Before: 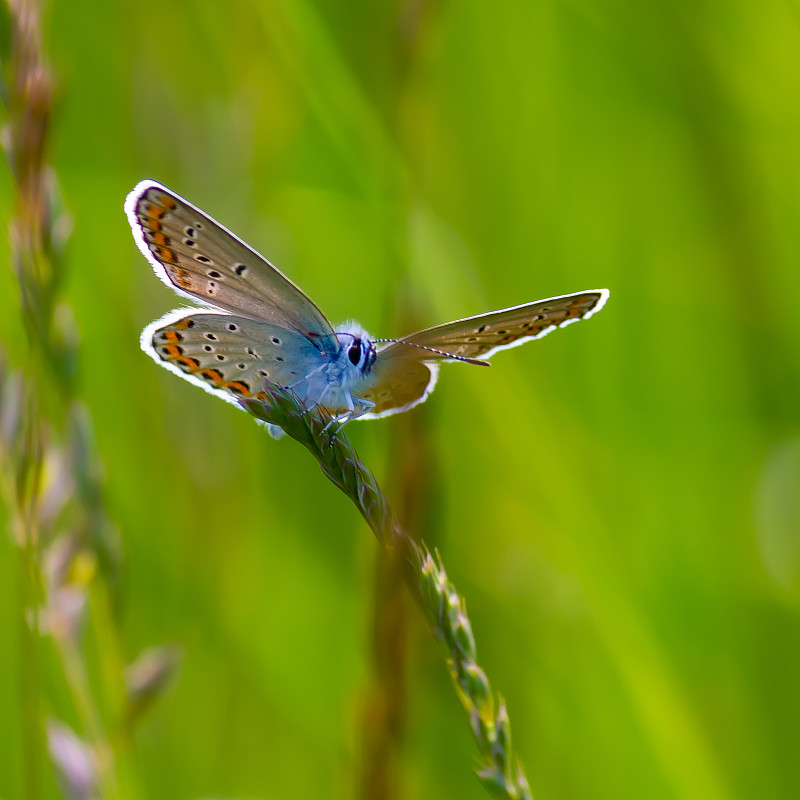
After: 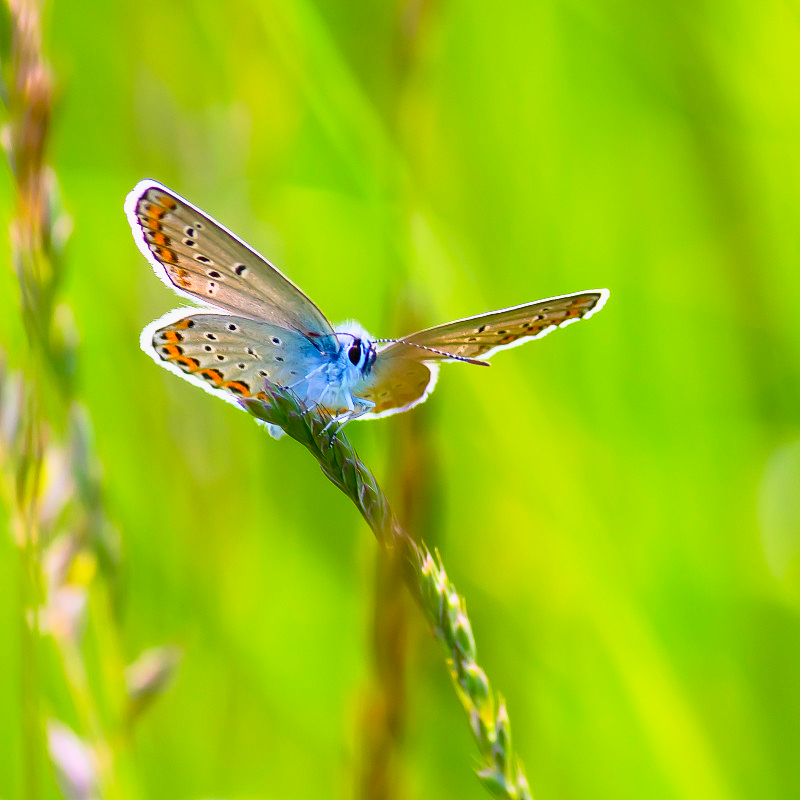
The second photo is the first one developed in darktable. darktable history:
contrast brightness saturation: contrast 0.2, brightness 0.16, saturation 0.22
base curve: curves: ch0 [(0, 0) (0.088, 0.125) (0.176, 0.251) (0.354, 0.501) (0.613, 0.749) (1, 0.877)], preserve colors none
